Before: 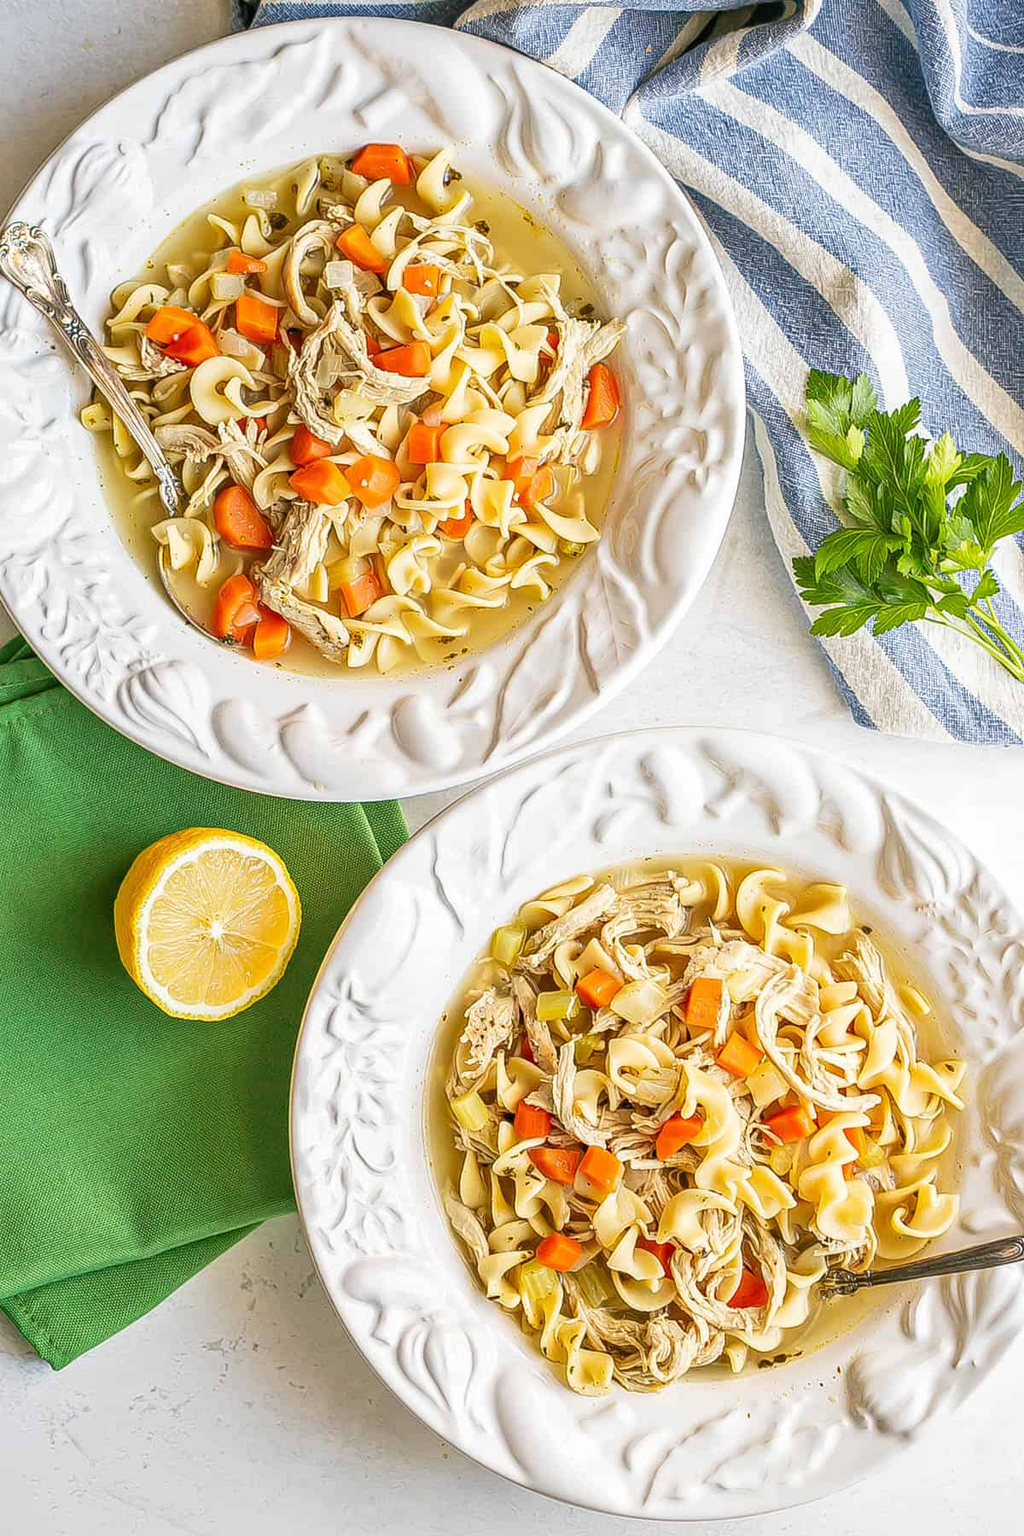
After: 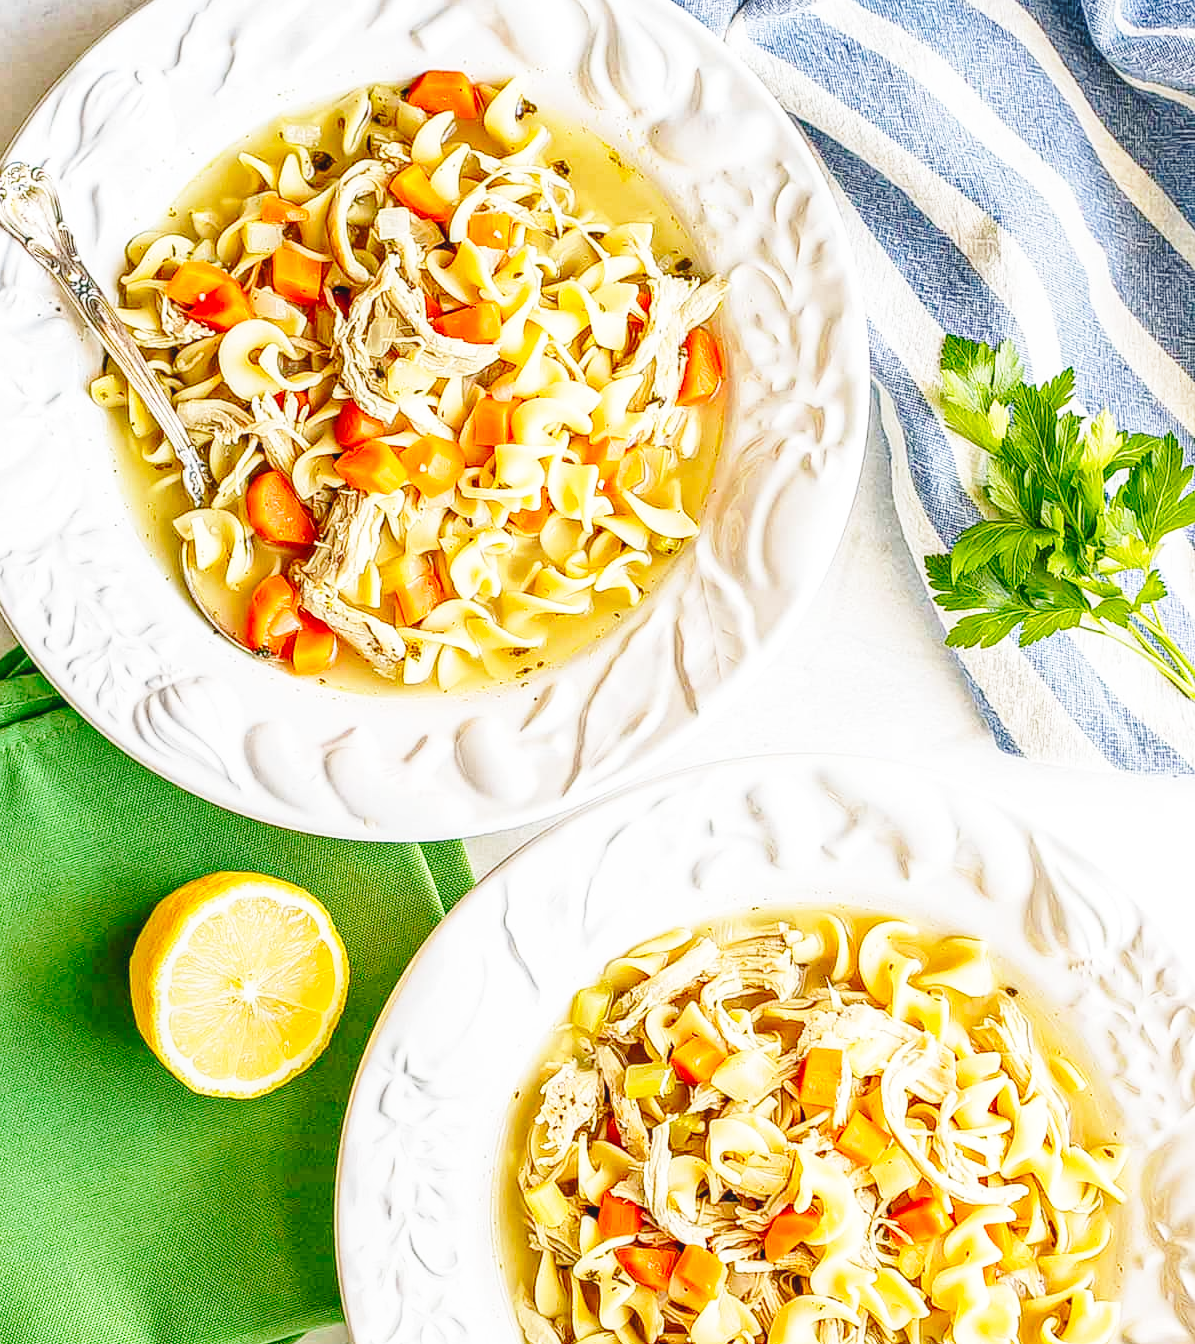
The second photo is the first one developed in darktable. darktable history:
exposure: black level correction 0.01, exposure 0.014 EV, compensate highlight preservation false
crop: left 0.387%, top 5.469%, bottom 19.809%
local contrast: detail 110%
base curve: curves: ch0 [(0, 0) (0.036, 0.037) (0.121, 0.228) (0.46, 0.76) (0.859, 0.983) (1, 1)], preserve colors none
